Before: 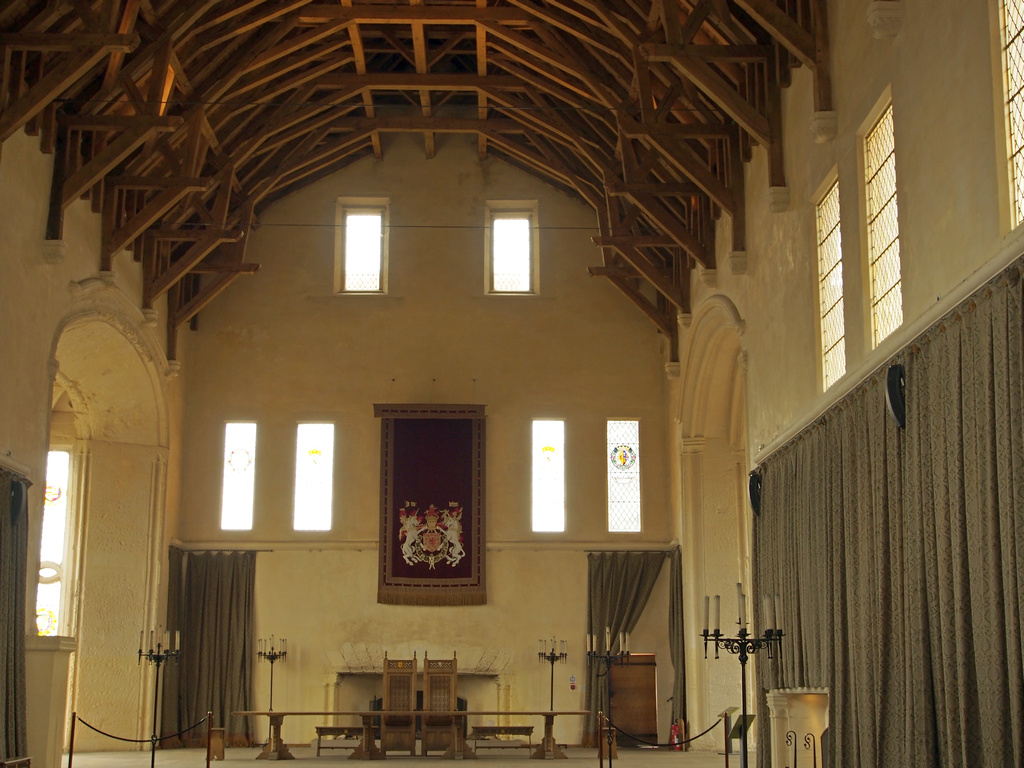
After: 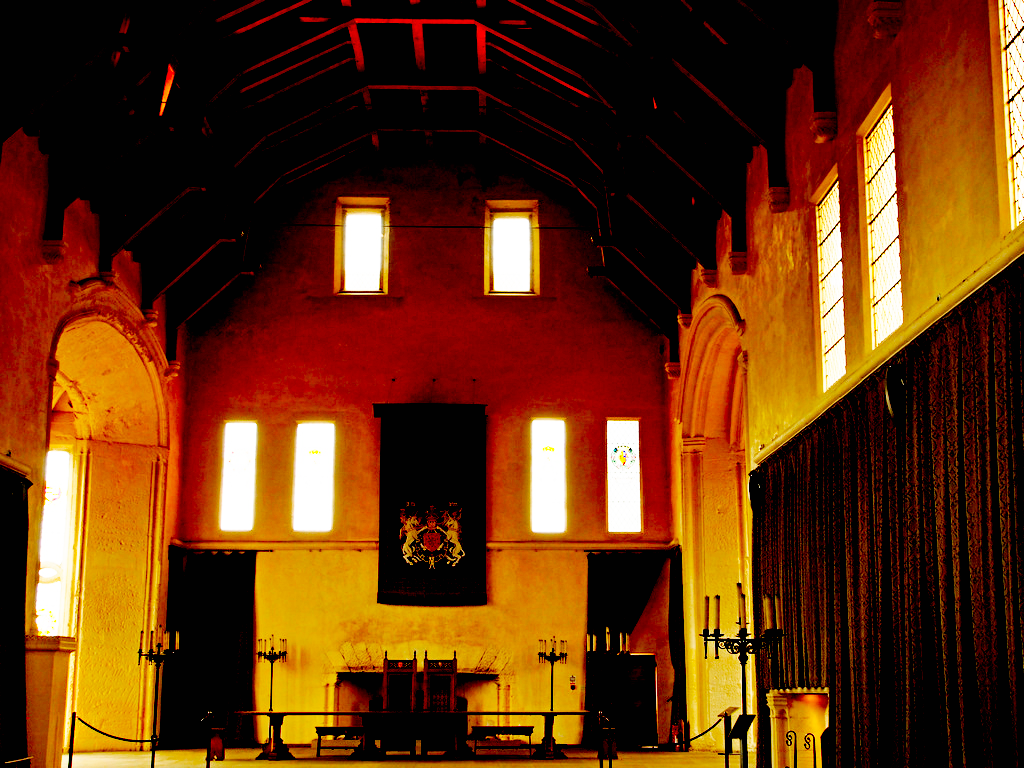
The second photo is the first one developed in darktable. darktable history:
tone equalizer: on, module defaults
base curve: curves: ch0 [(0, 0) (0.007, 0.004) (0.027, 0.03) (0.046, 0.07) (0.207, 0.54) (0.442, 0.872) (0.673, 0.972) (1, 1)], preserve colors none
exposure: black level correction 0.1, exposure -0.092 EV, compensate highlight preservation false
